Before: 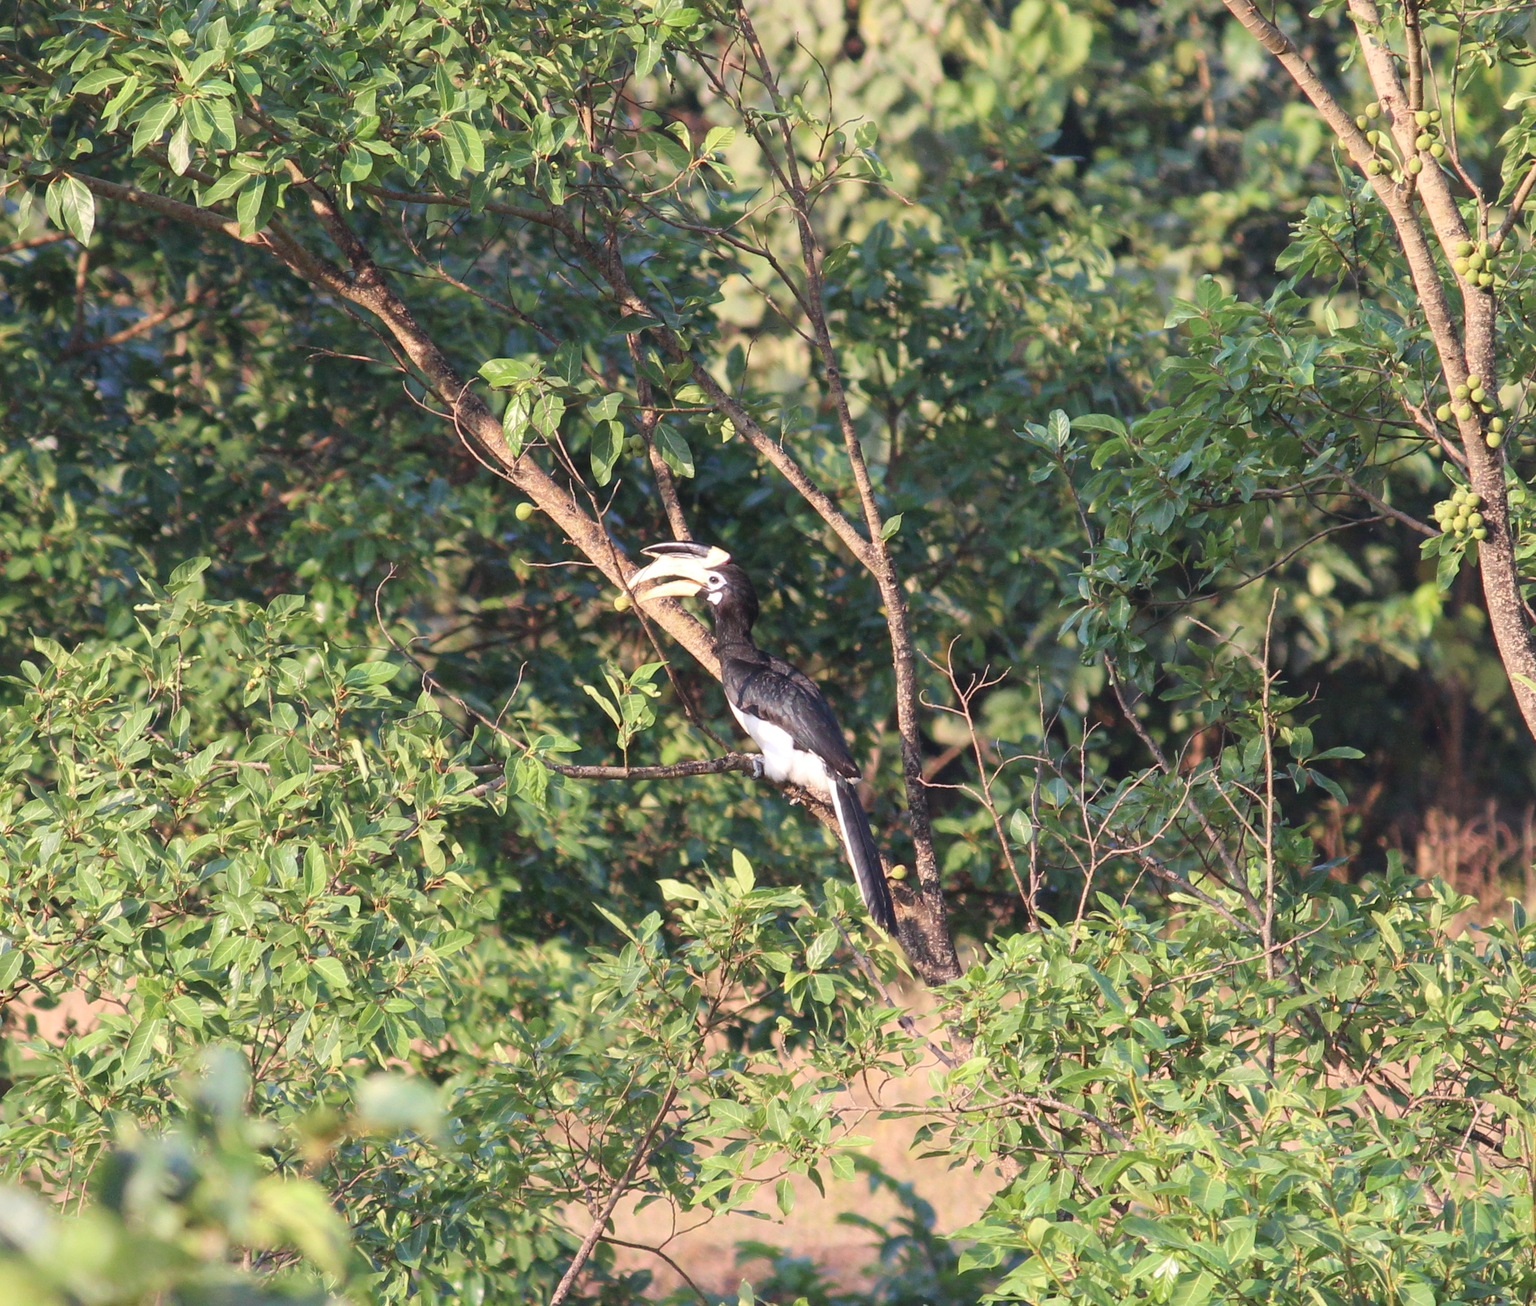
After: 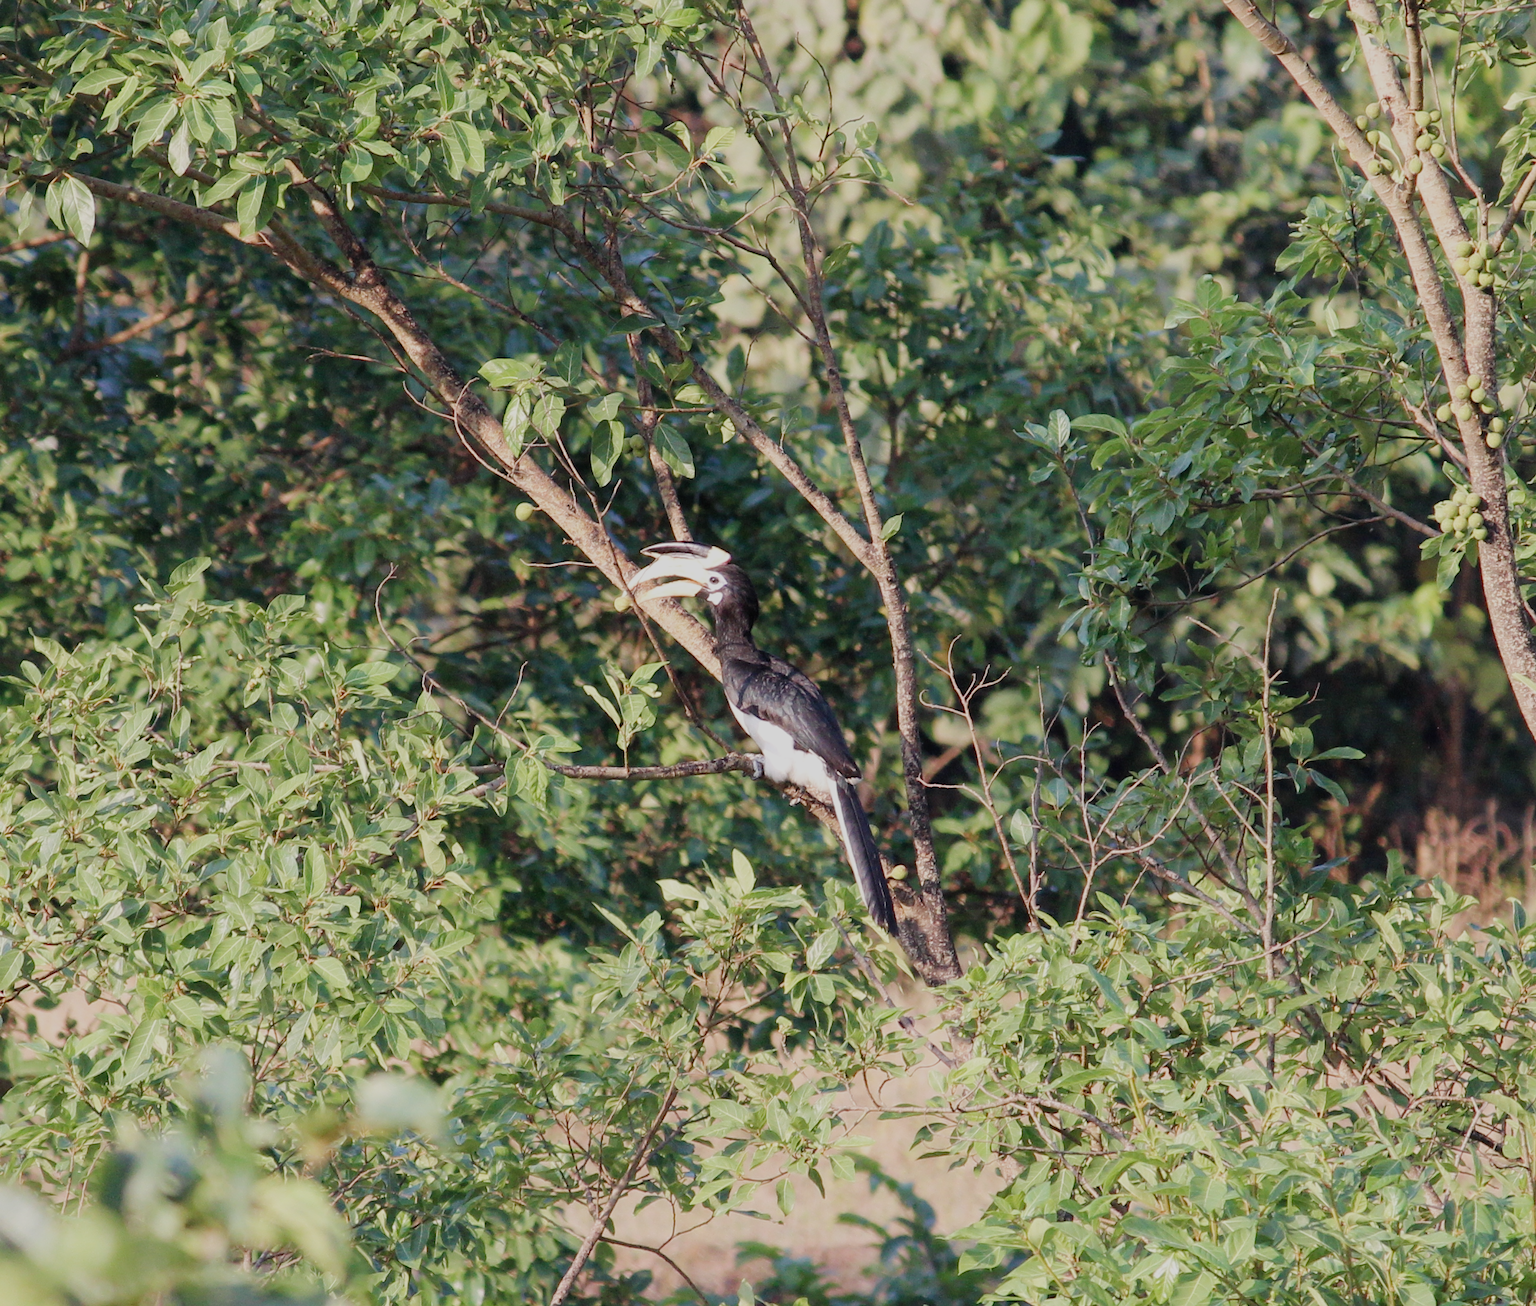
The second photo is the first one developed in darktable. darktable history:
filmic rgb: black relative exposure -7.65 EV, white relative exposure 4.56 EV, hardness 3.61, preserve chrominance no, color science v4 (2020), contrast in shadows soft
